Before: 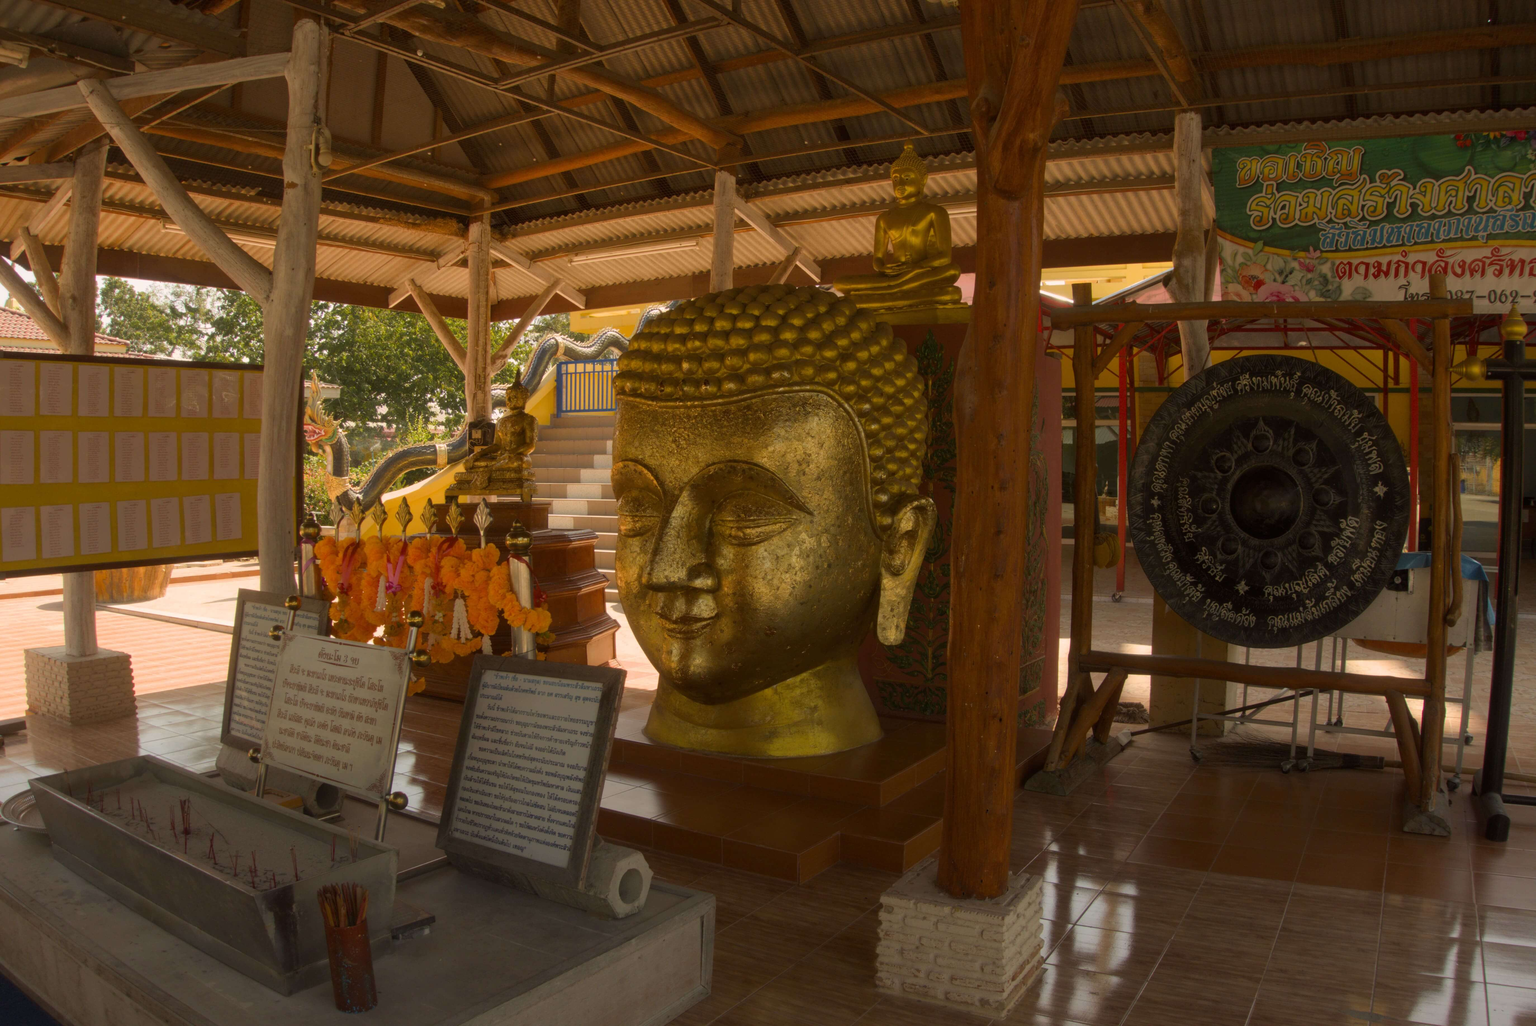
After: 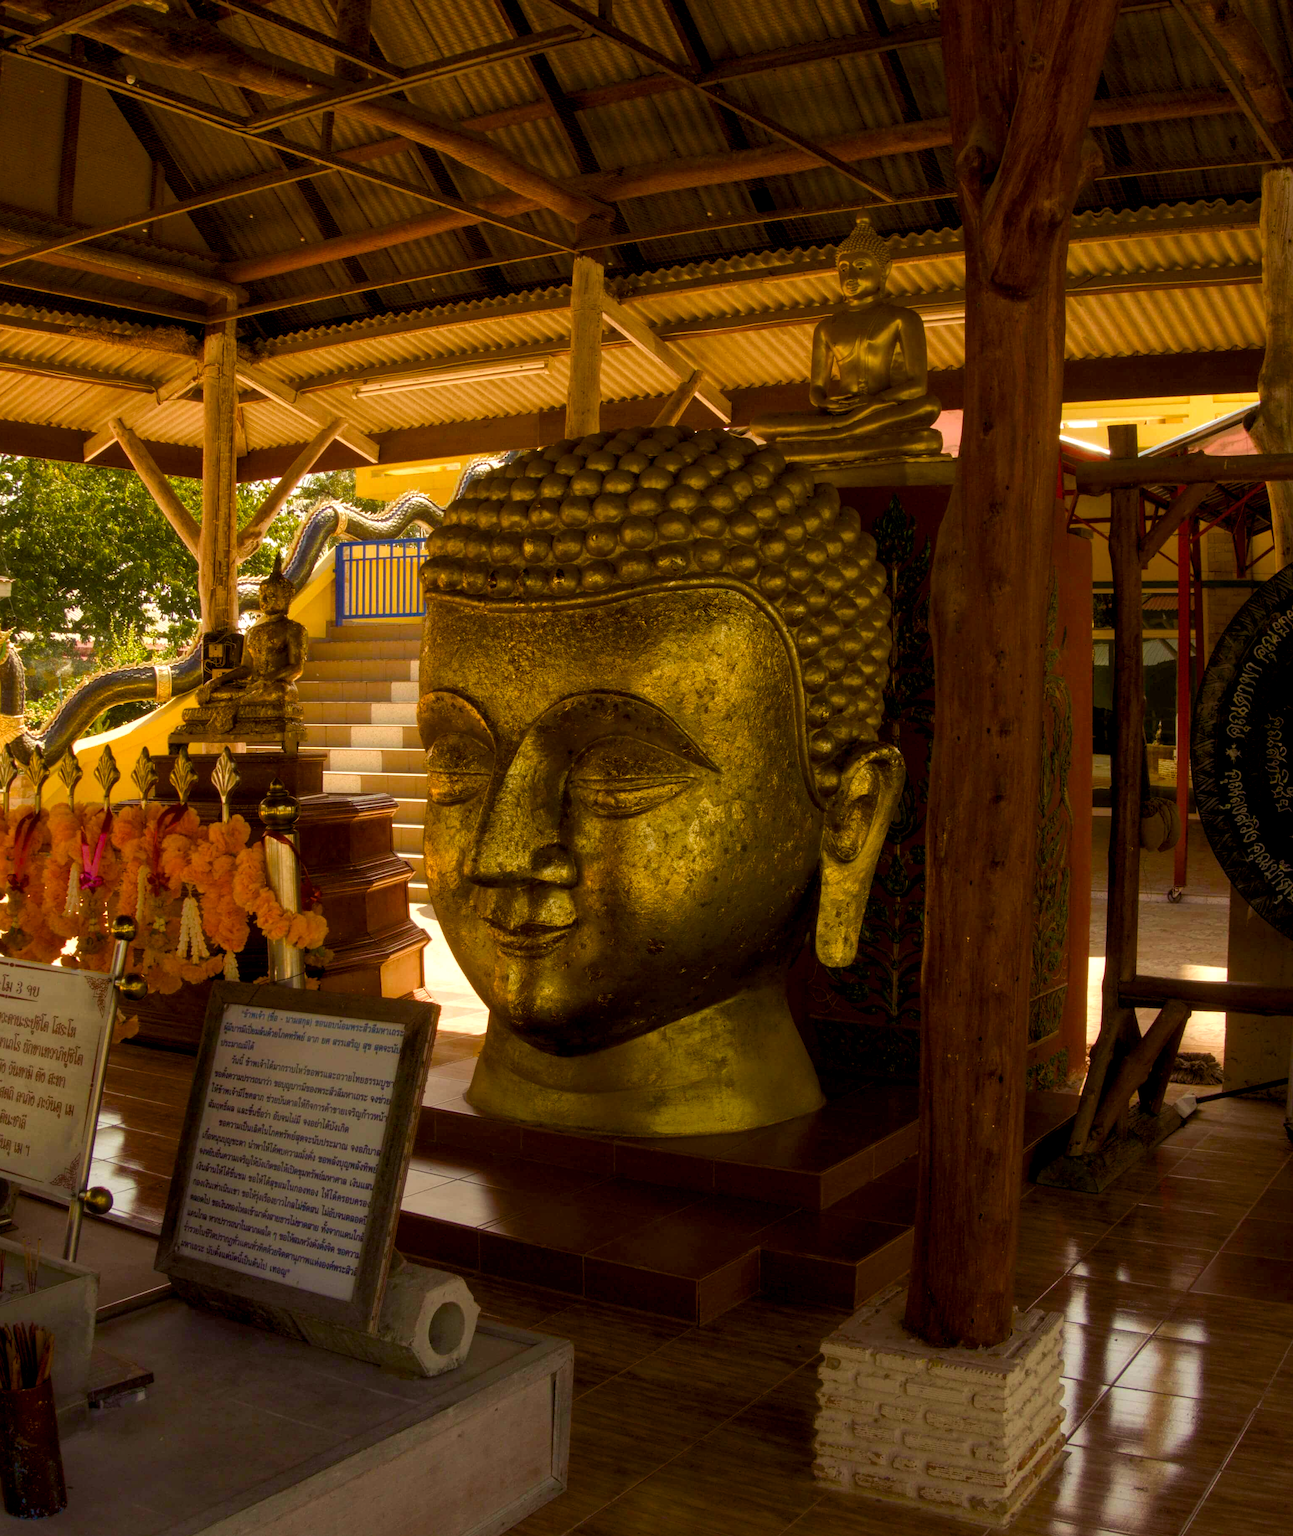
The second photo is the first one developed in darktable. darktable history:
local contrast: highlights 100%, shadows 100%, detail 120%, midtone range 0.2
color balance rgb: shadows lift › luminance -21.66%, shadows lift › chroma 6.57%, shadows lift › hue 270°, power › chroma 0.68%, power › hue 60°, highlights gain › luminance 6.08%, highlights gain › chroma 1.33%, highlights gain › hue 90°, global offset › luminance -0.87%, perceptual saturation grading › global saturation 26.86%, perceptual saturation grading › highlights -28.39%, perceptual saturation grading › mid-tones 15.22%, perceptual saturation grading › shadows 33.98%, perceptual brilliance grading › highlights 10%, perceptual brilliance grading › mid-tones 5%
crop: left 21.674%, right 22.086%
velvia: strength 21.76%
sharpen: amount 0.2
